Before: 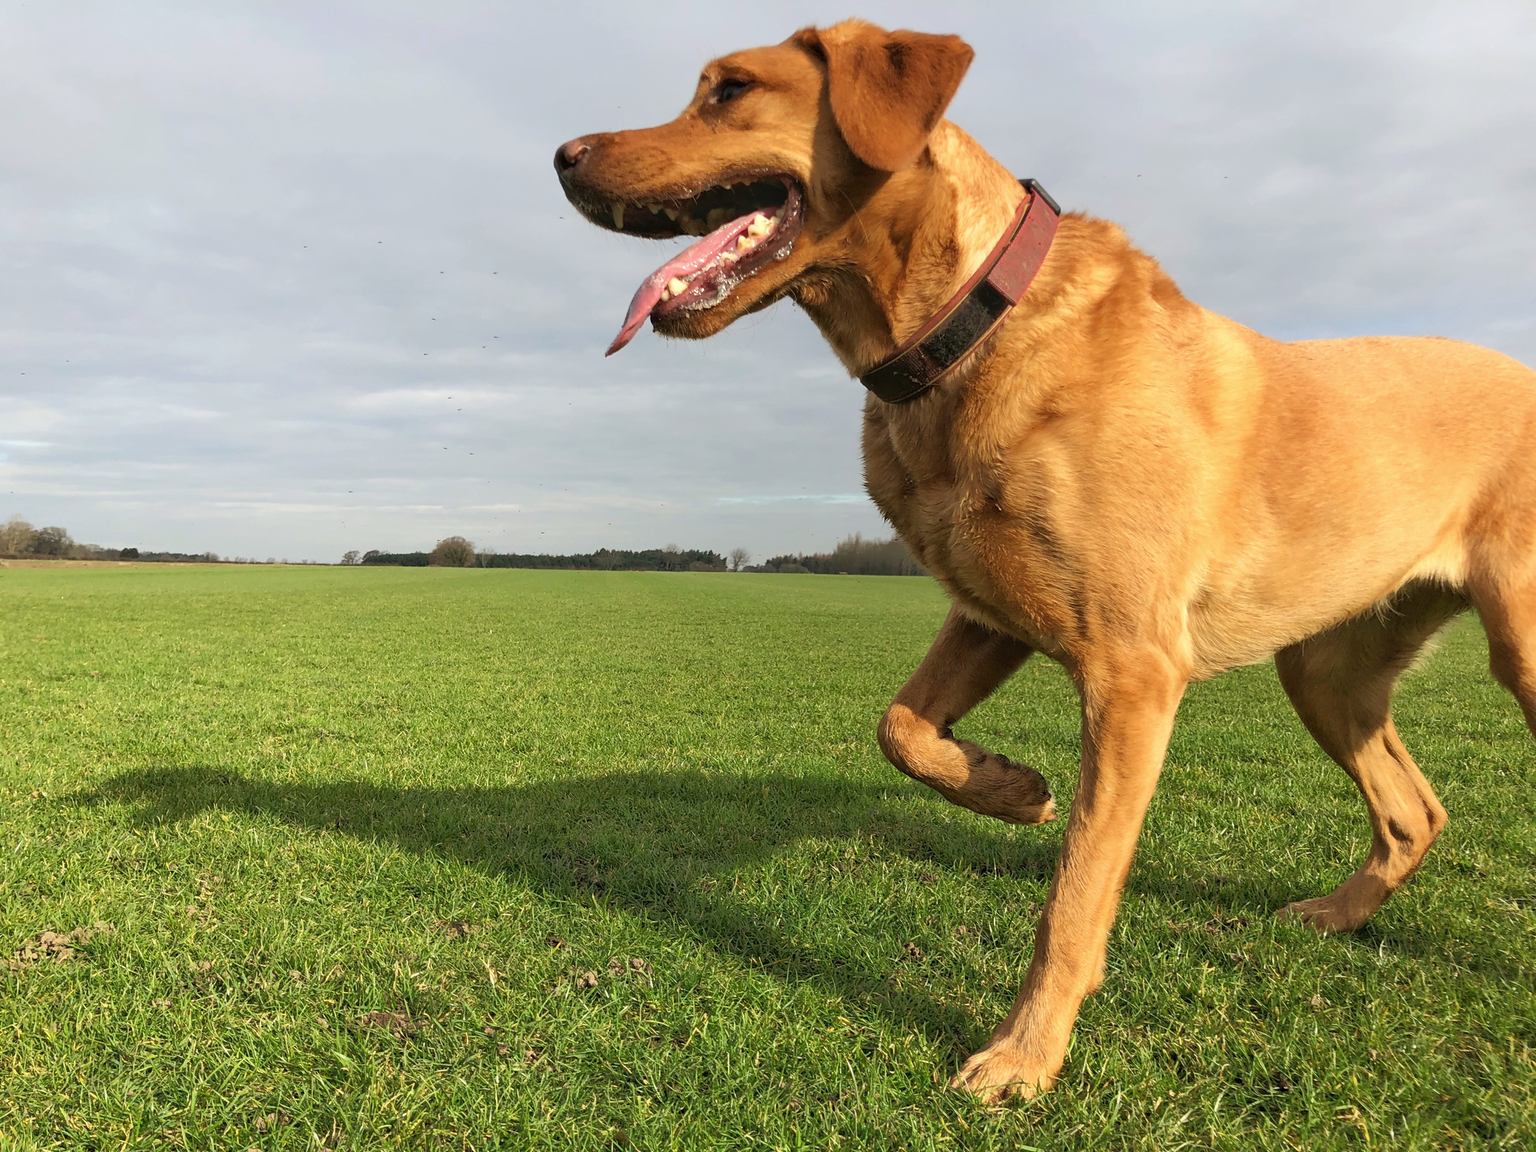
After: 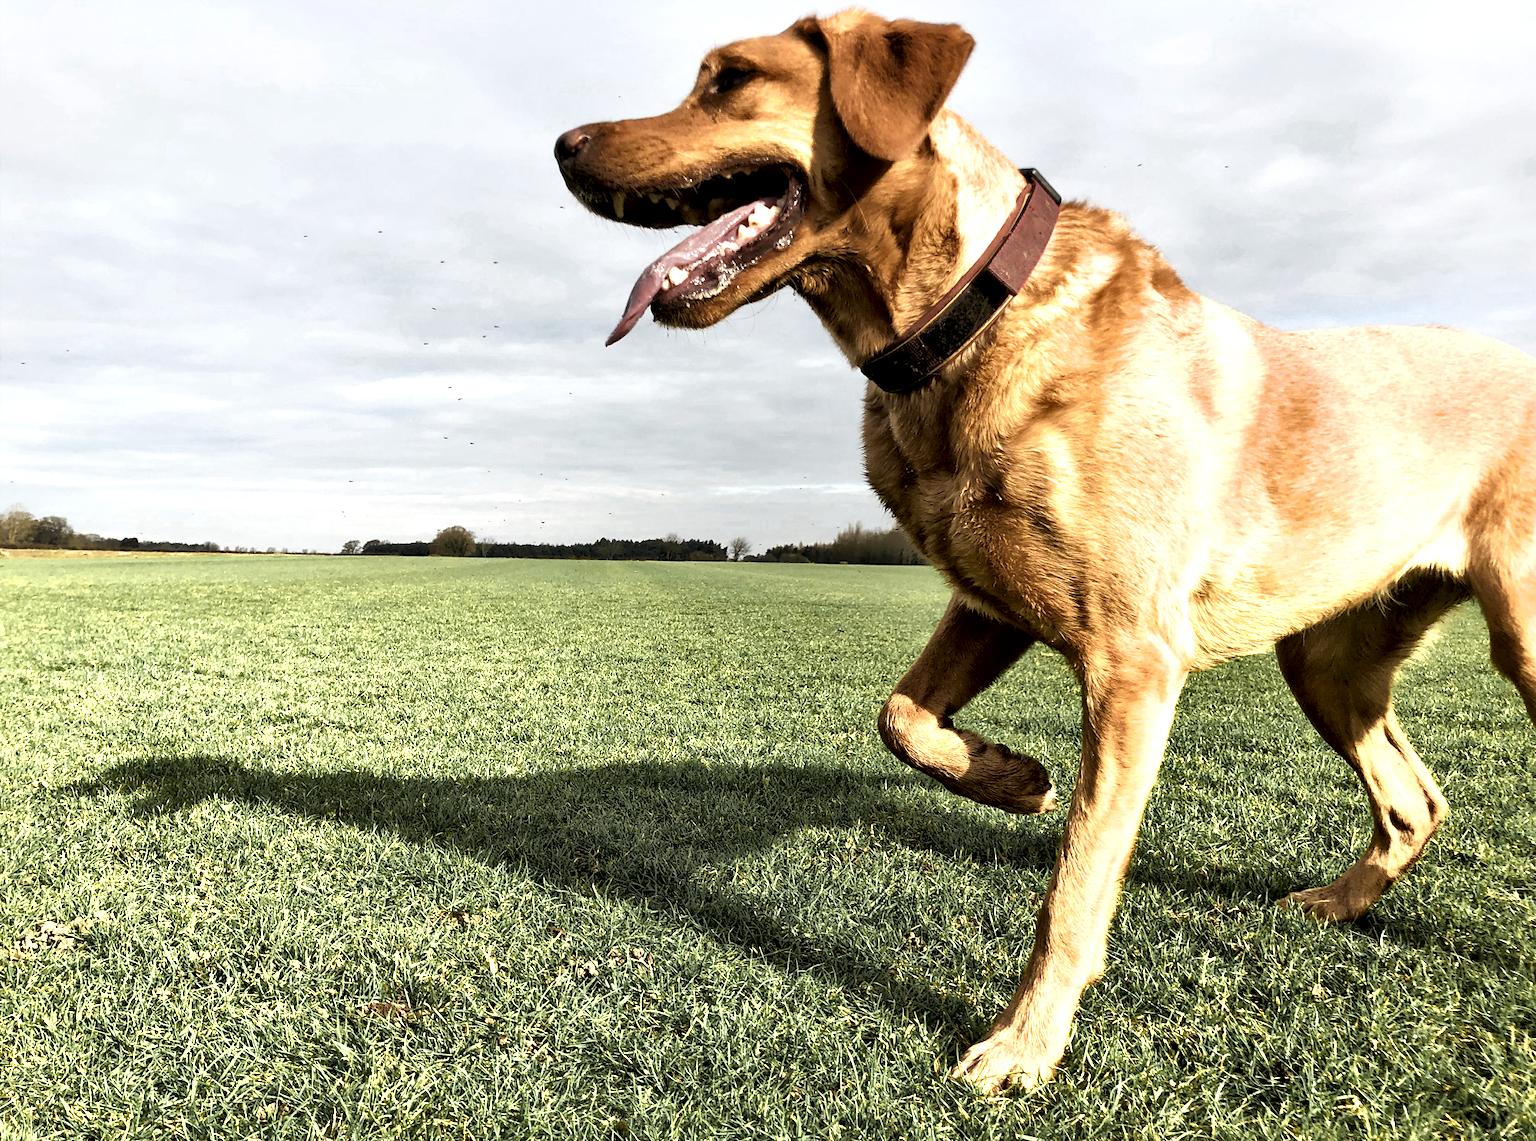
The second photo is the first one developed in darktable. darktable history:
local contrast: mode bilateral grid, contrast 70, coarseness 75, detail 181%, midtone range 0.2
color zones: curves: ch0 [(0.004, 0.306) (0.107, 0.448) (0.252, 0.656) (0.41, 0.398) (0.595, 0.515) (0.768, 0.628)]; ch1 [(0.07, 0.323) (0.151, 0.452) (0.252, 0.608) (0.346, 0.221) (0.463, 0.189) (0.61, 0.368) (0.735, 0.395) (0.921, 0.412)]; ch2 [(0, 0.476) (0.132, 0.512) (0.243, 0.512) (0.397, 0.48) (0.522, 0.376) (0.634, 0.536) (0.761, 0.46)]
crop: top 0.987%, right 0.001%
filmic rgb: black relative exposure -8.03 EV, white relative exposure 2.19 EV, hardness 6.97
